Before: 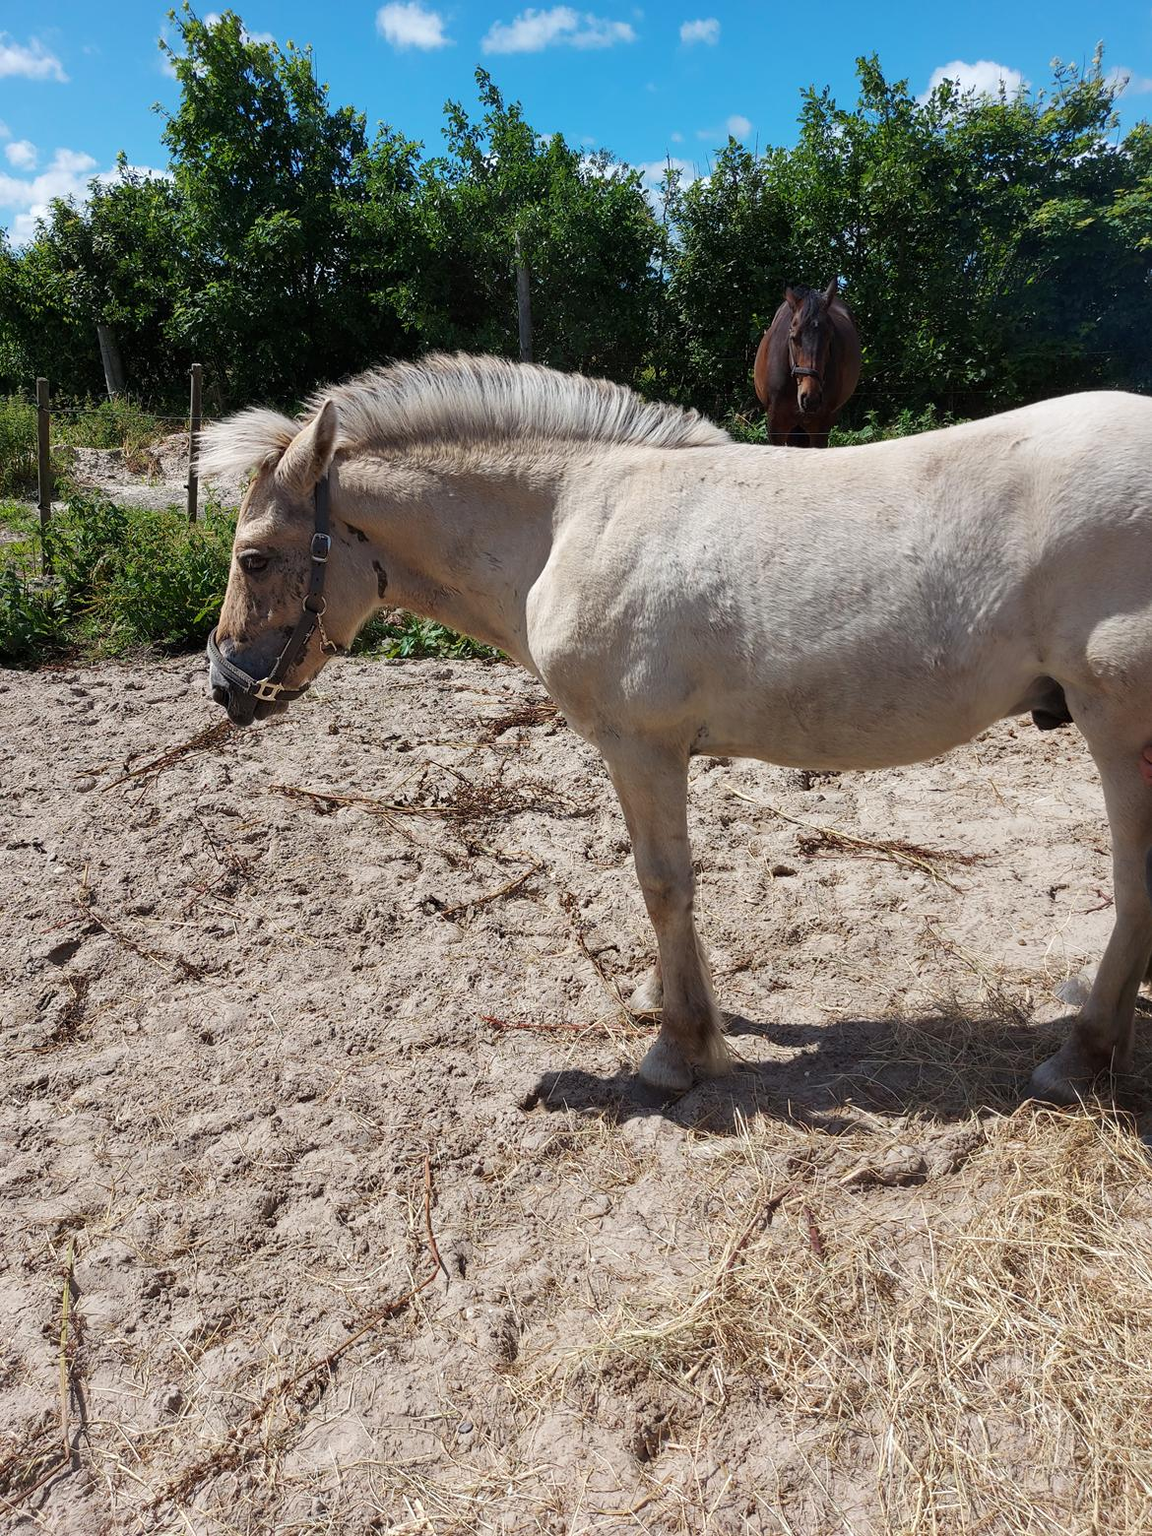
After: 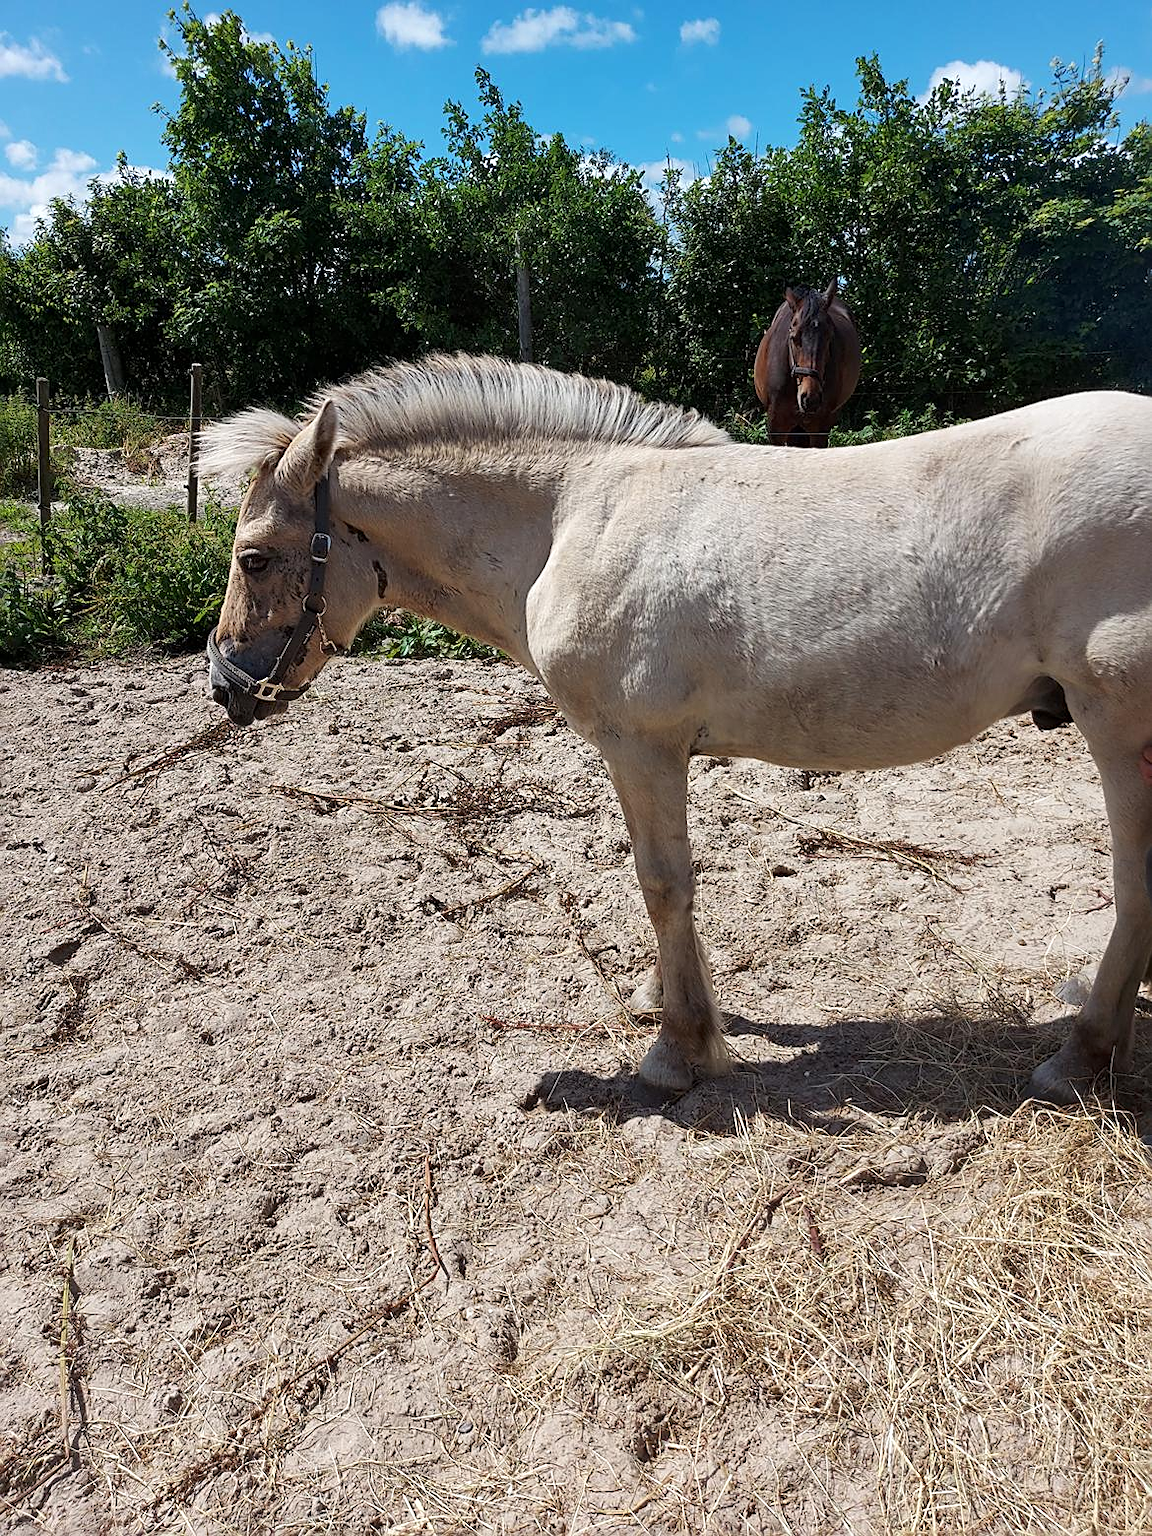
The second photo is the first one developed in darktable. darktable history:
sharpen: on, module defaults
contrast brightness saturation: contrast 0.045
local contrast: mode bilateral grid, contrast 21, coarseness 50, detail 120%, midtone range 0.2
